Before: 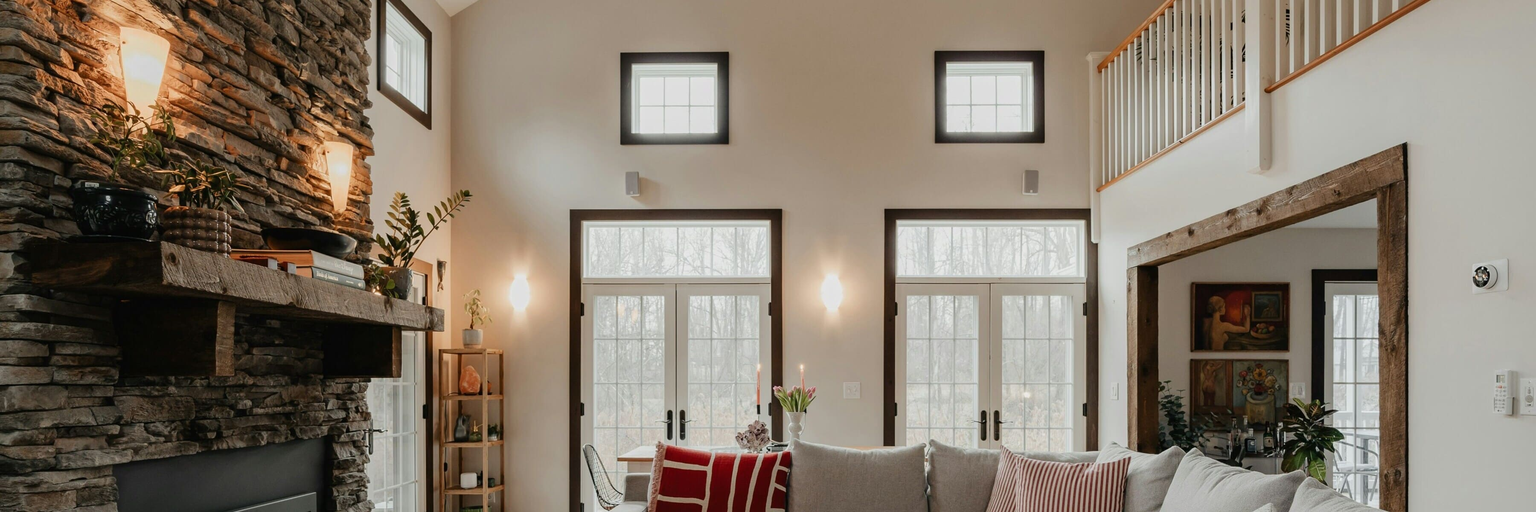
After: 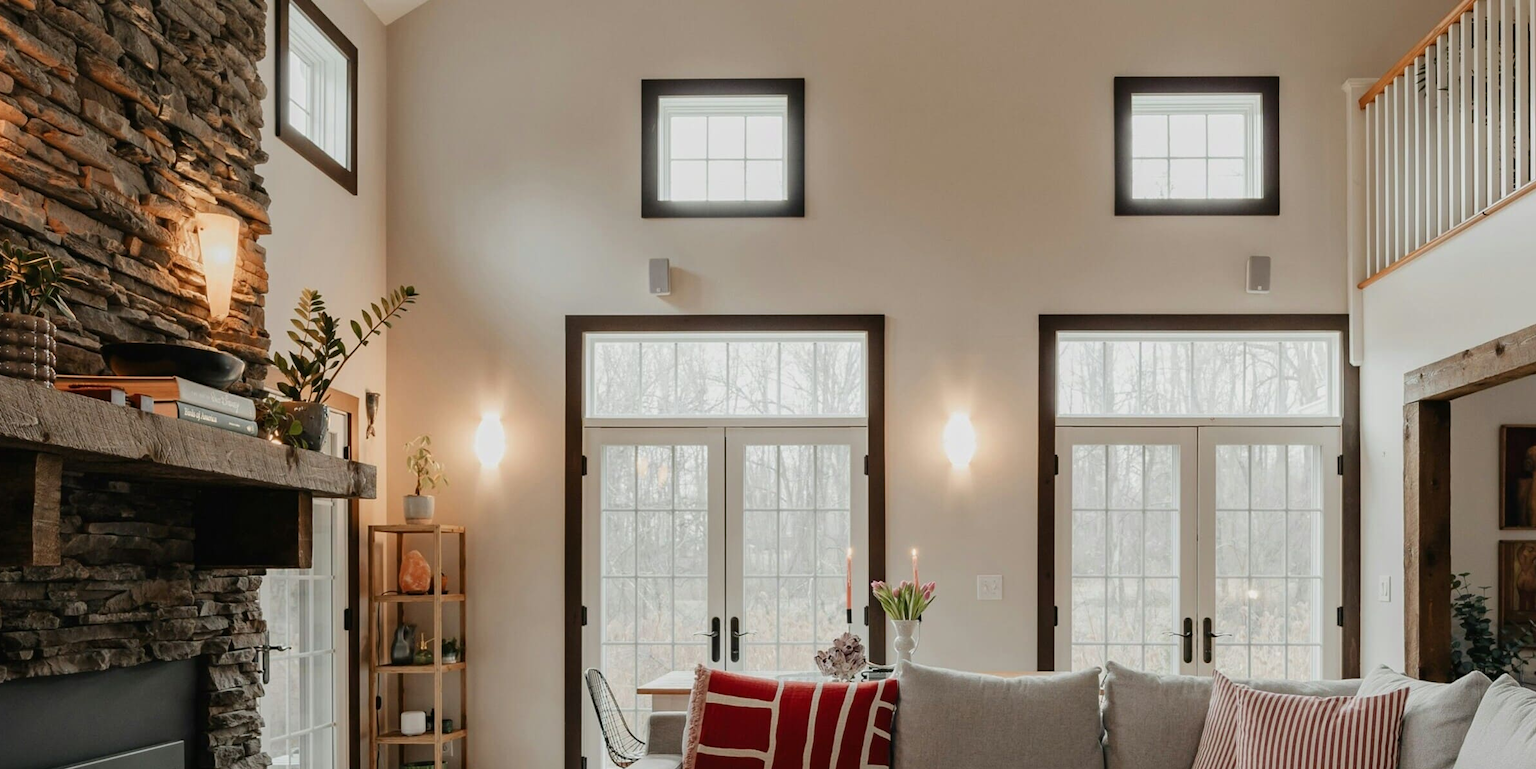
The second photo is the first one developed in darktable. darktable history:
crop and rotate: left 12.649%, right 20.868%
